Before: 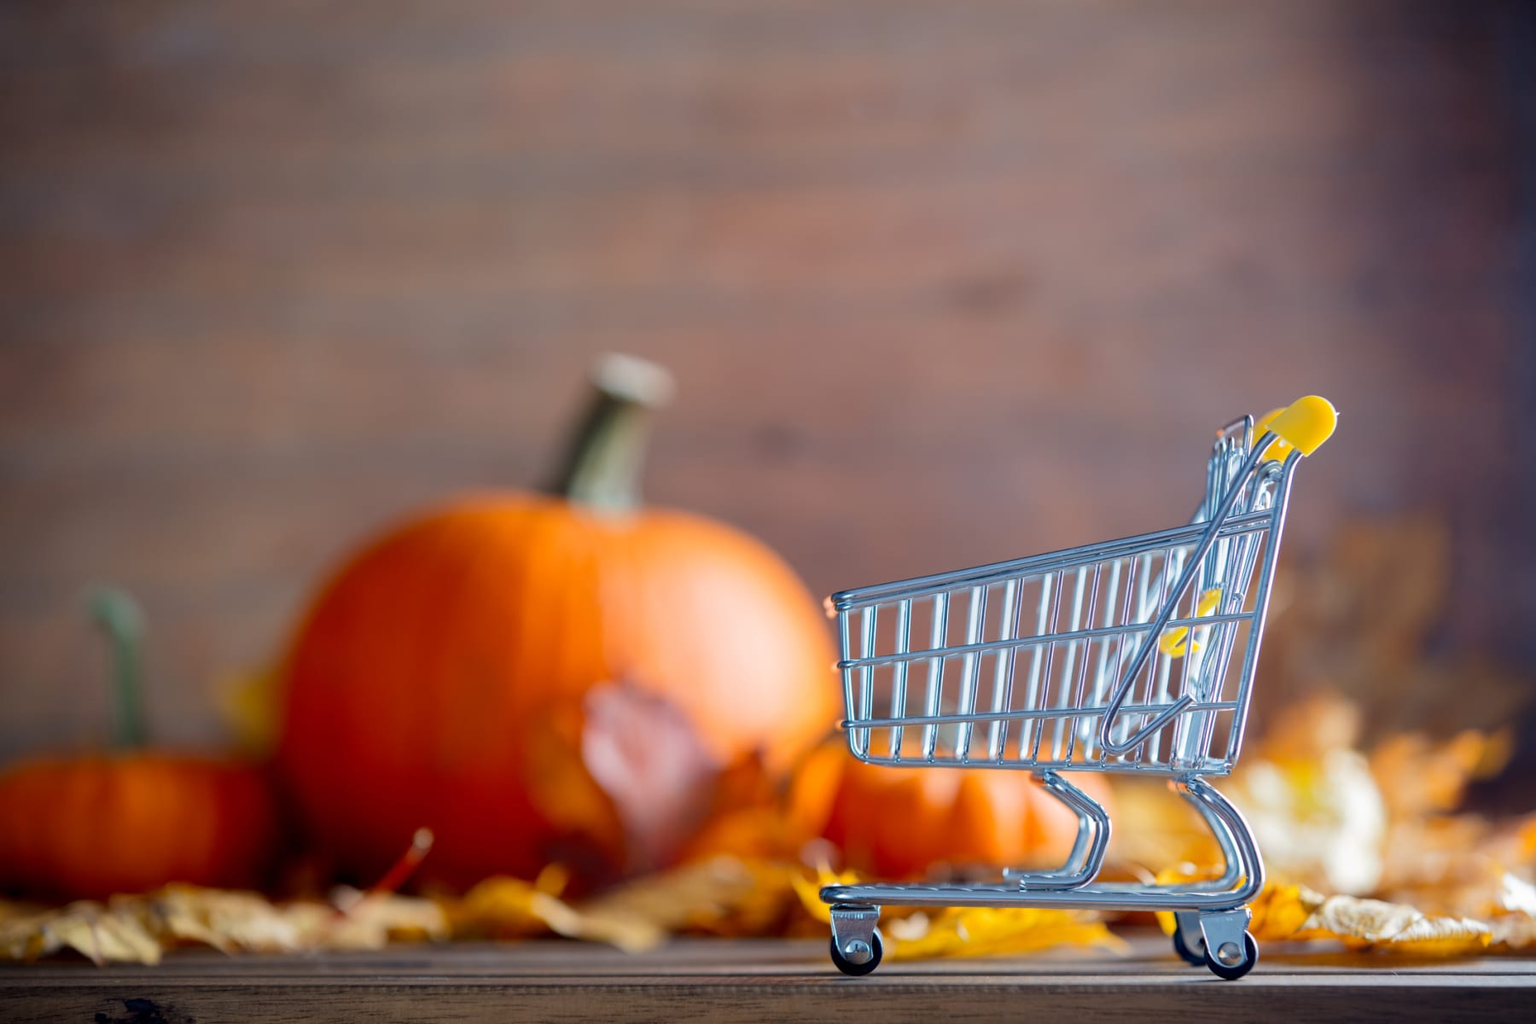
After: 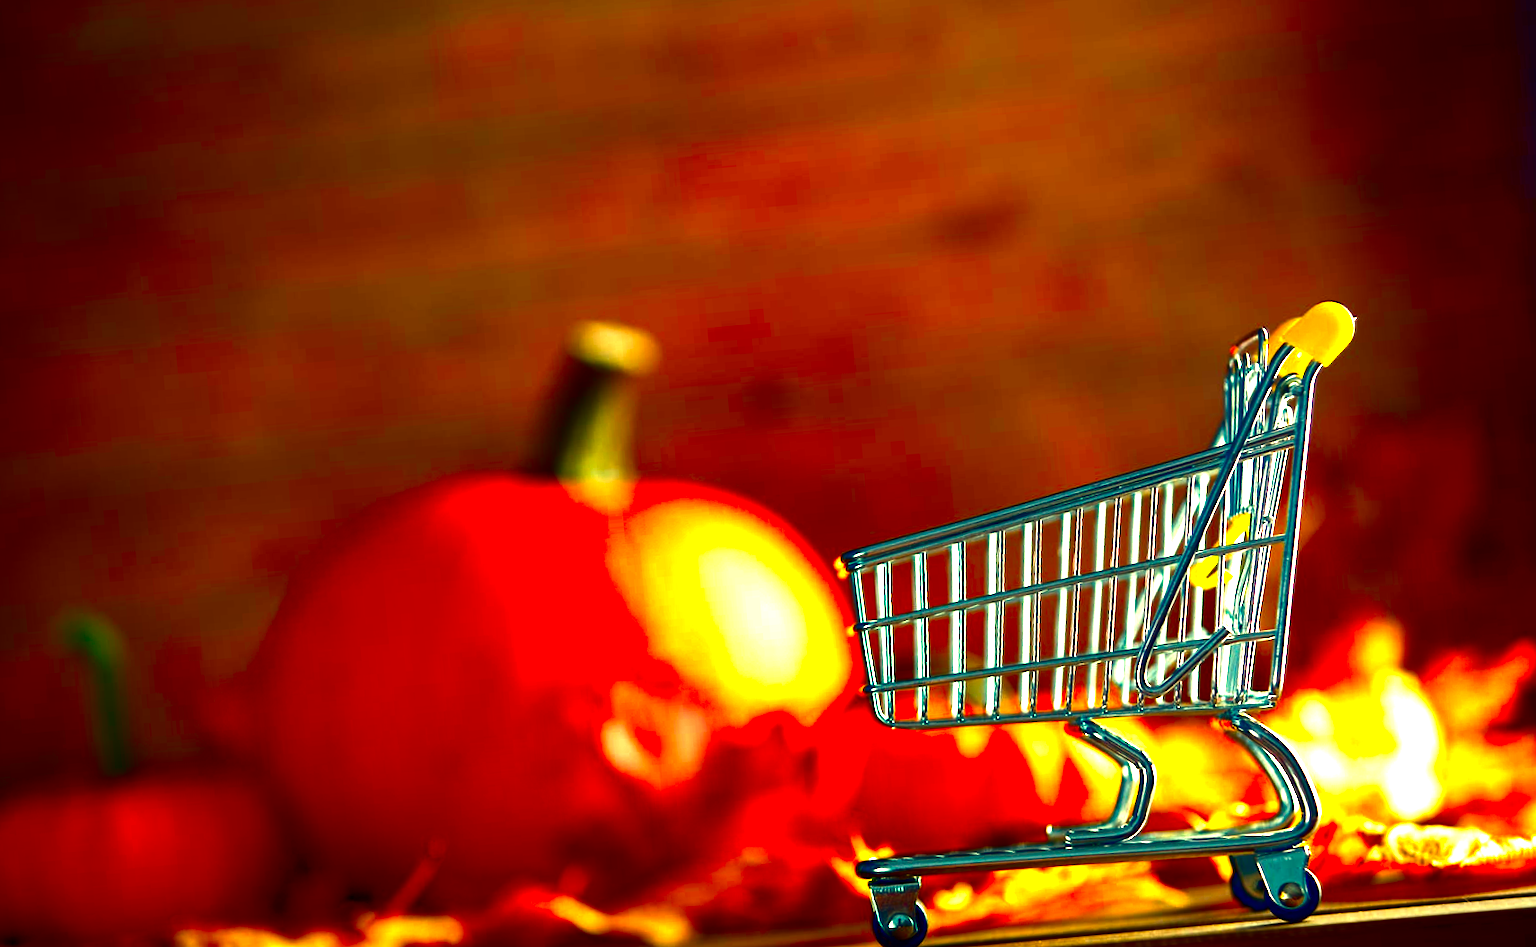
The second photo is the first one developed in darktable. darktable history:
exposure: exposure 1 EV, compensate highlight preservation false
white balance: red 1.08, blue 0.791
color balance: output saturation 120%
contrast brightness saturation: brightness -1, saturation 1
rotate and perspective: rotation -5°, crop left 0.05, crop right 0.952, crop top 0.11, crop bottom 0.89
